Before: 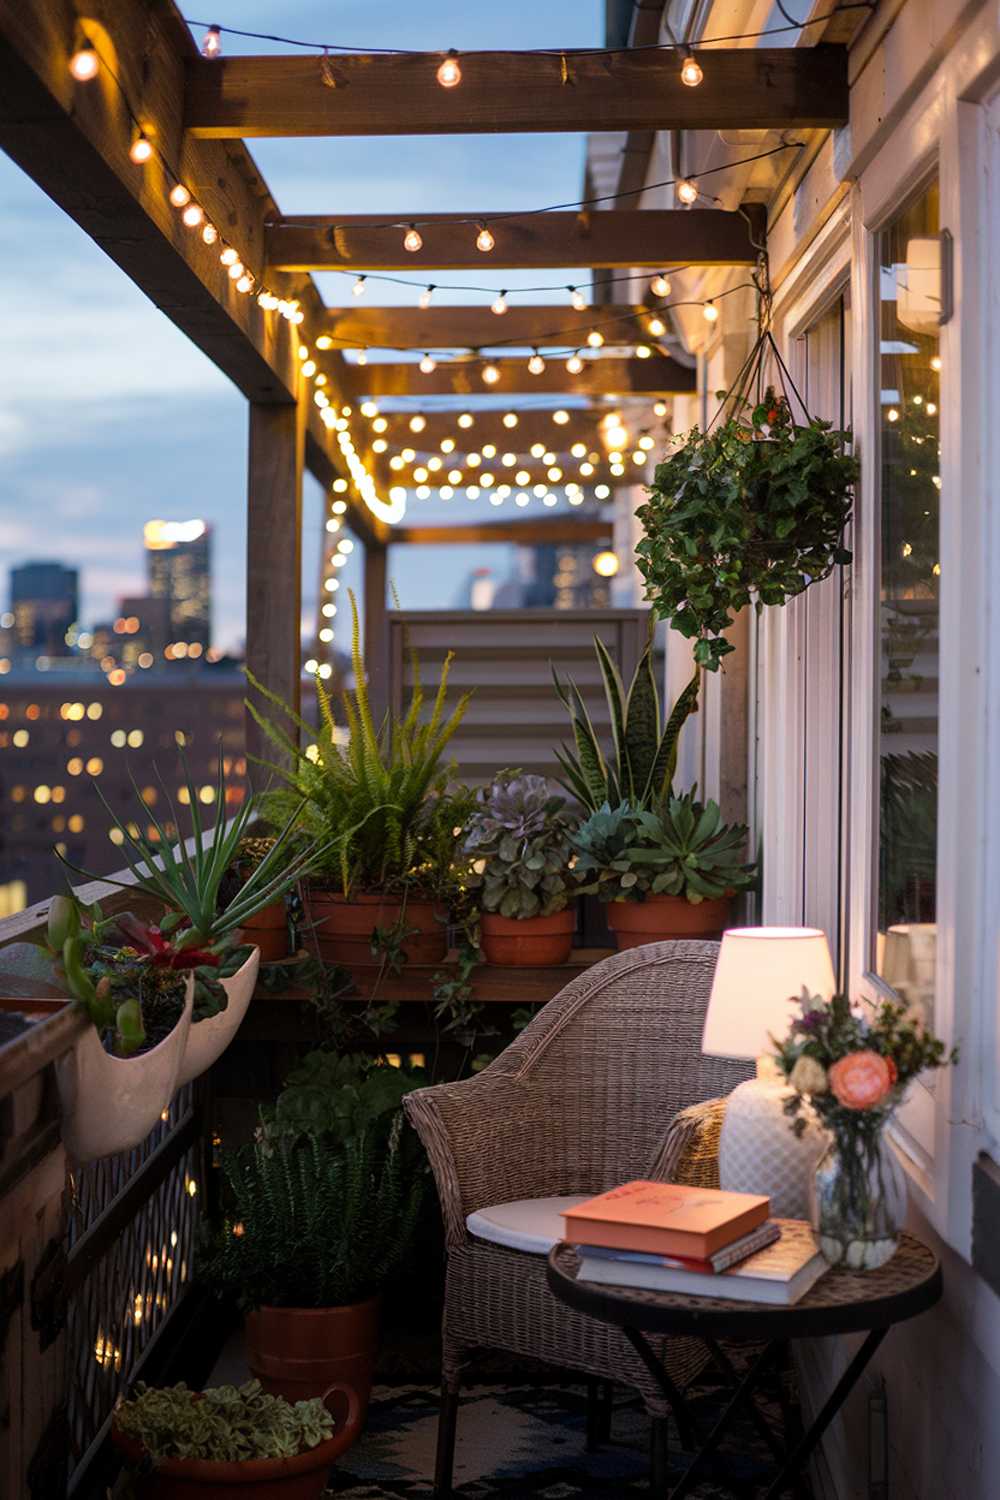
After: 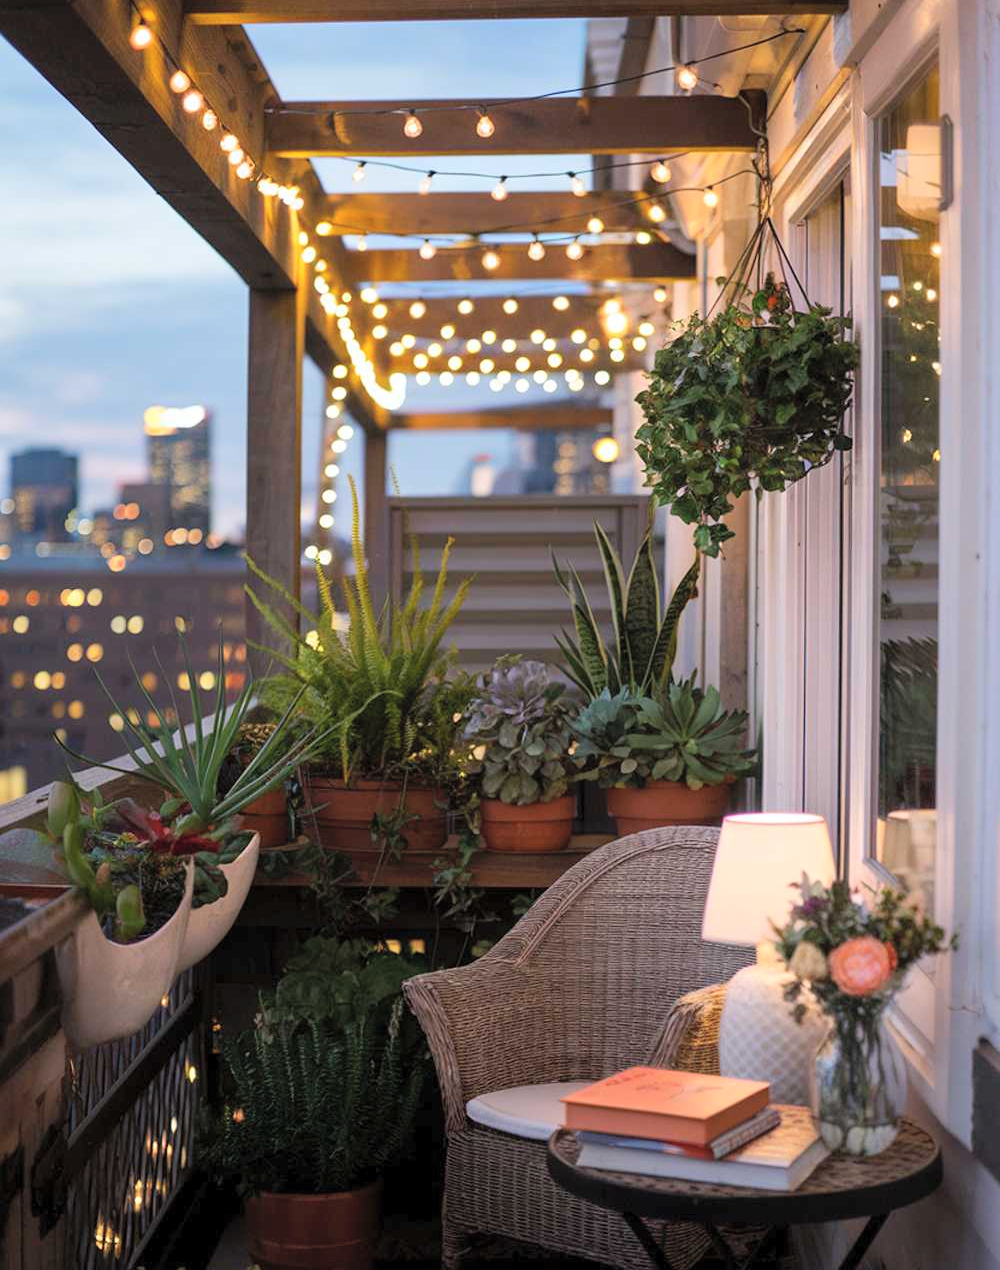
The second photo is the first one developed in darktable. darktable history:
contrast brightness saturation: brightness 0.152
crop: top 7.603%, bottom 7.704%
